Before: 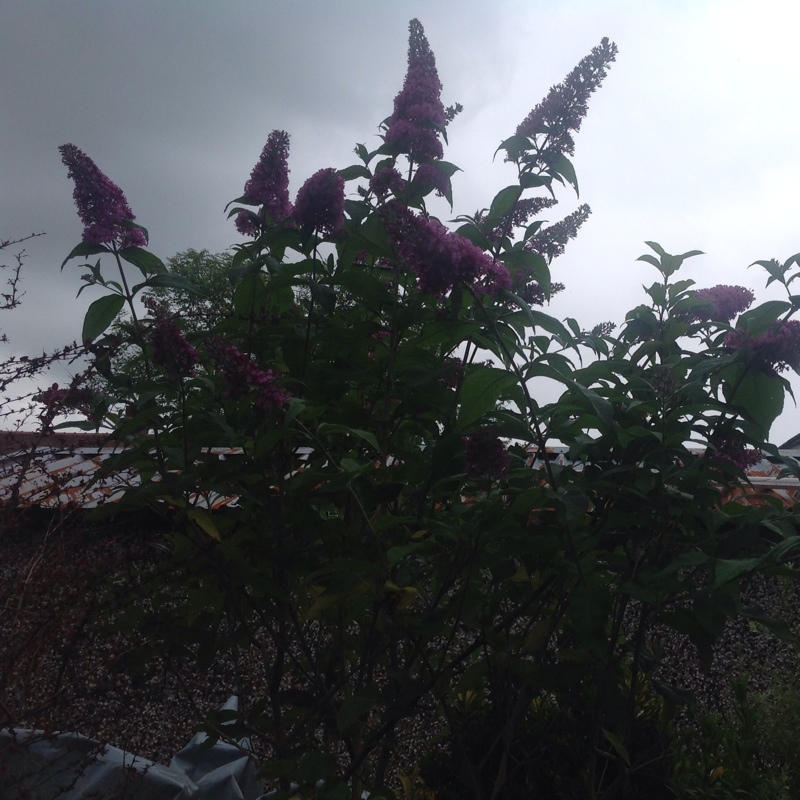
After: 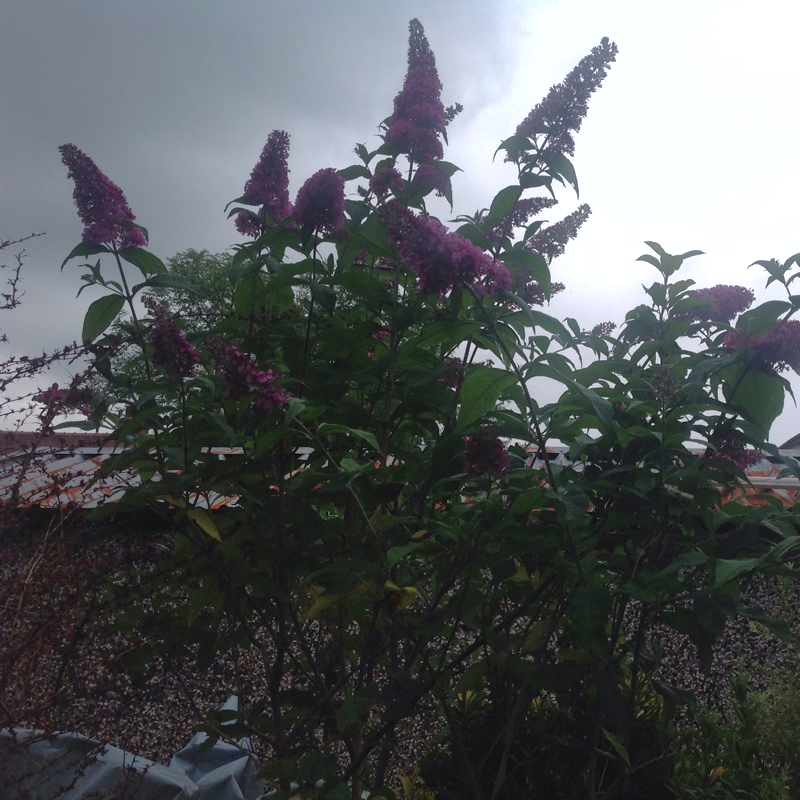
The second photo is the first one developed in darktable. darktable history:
shadows and highlights: on, module defaults
levels: levels [0, 0.474, 0.947]
